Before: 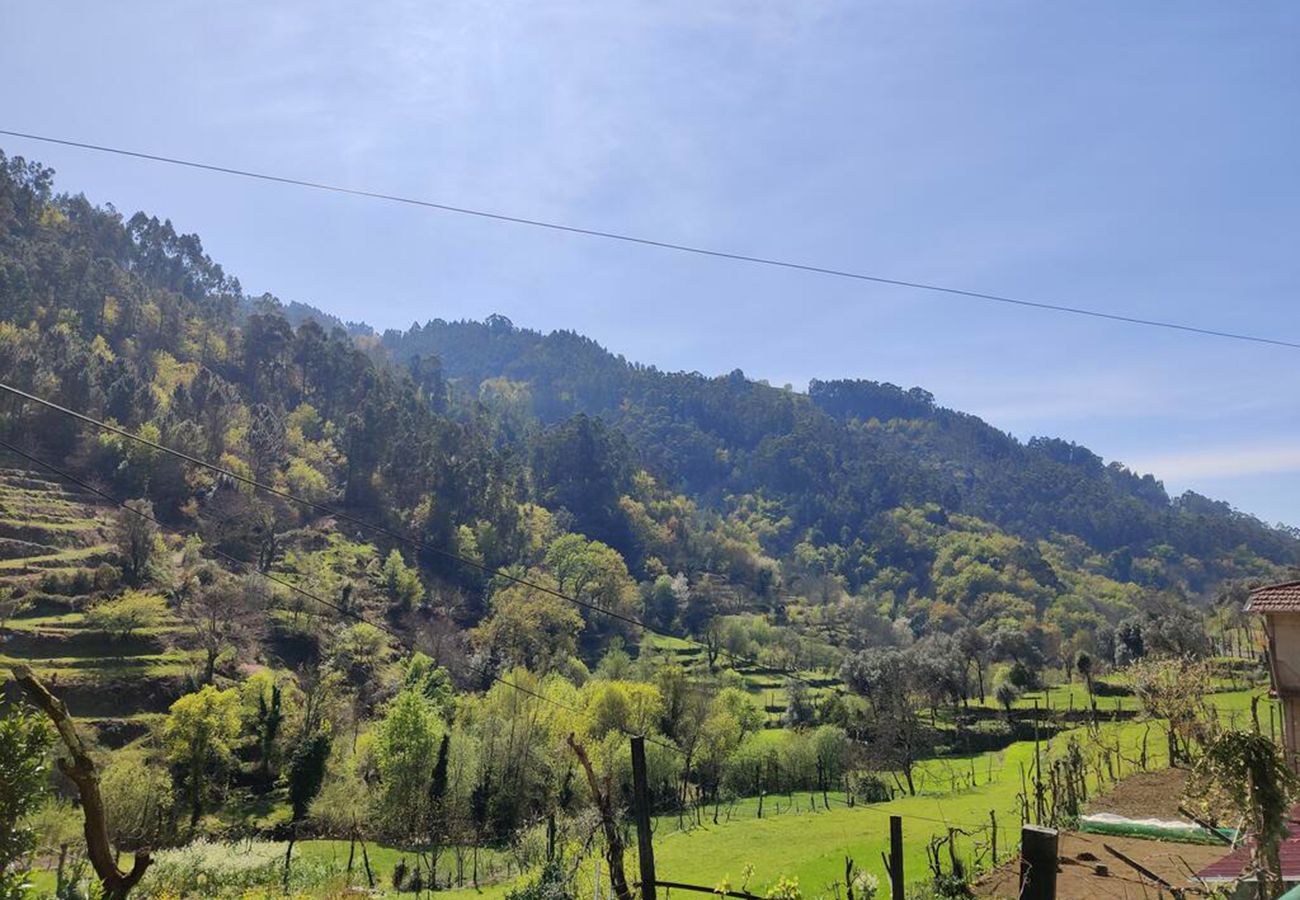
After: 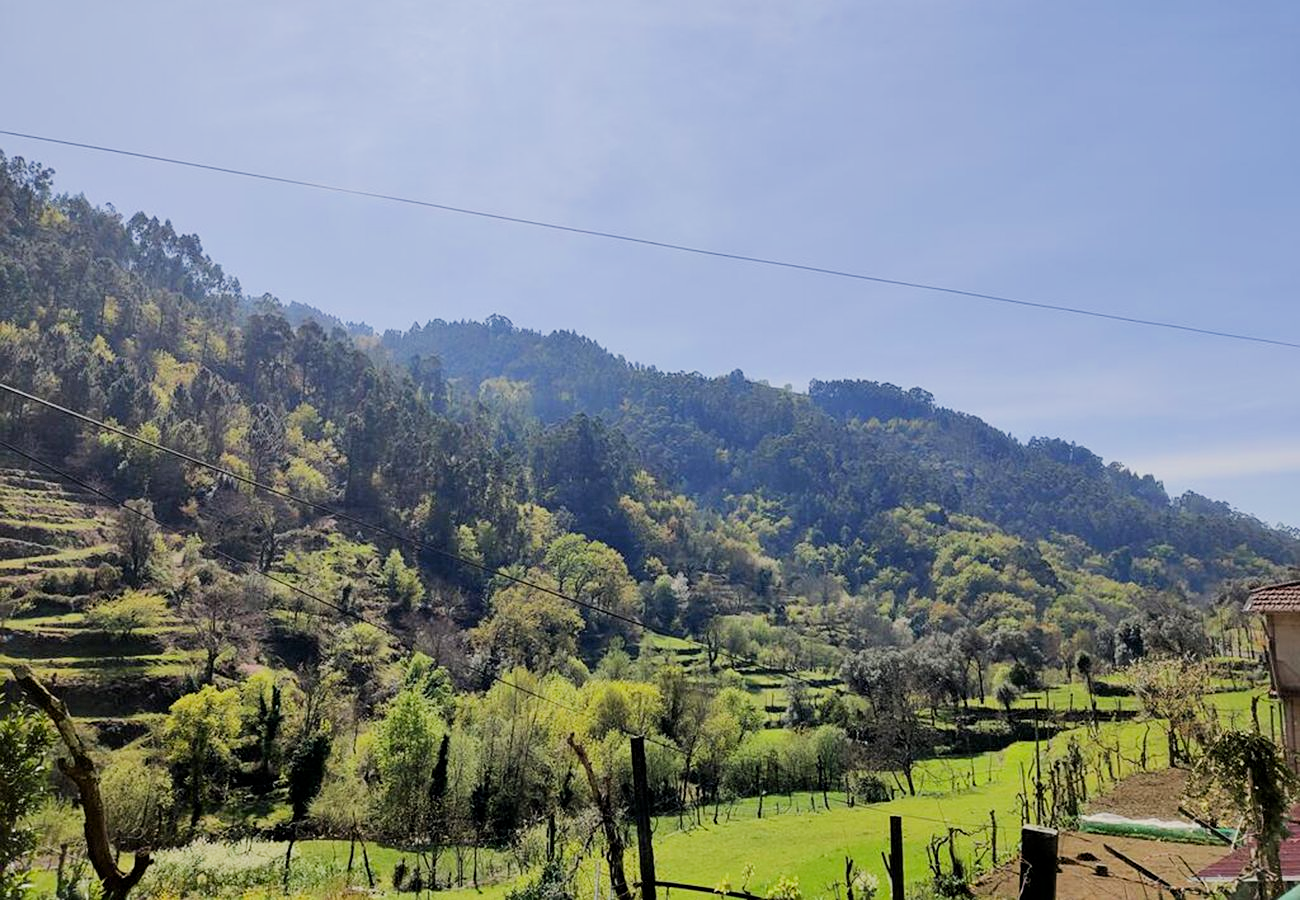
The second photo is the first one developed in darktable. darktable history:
sharpen: amount 0.205
filmic rgb: middle gray luminance 29.11%, black relative exposure -10.37 EV, white relative exposure 5.48 EV, threshold 2.94 EV, target black luminance 0%, hardness 3.97, latitude 1.74%, contrast 1.123, highlights saturation mix 5.52%, shadows ↔ highlights balance 15.41%, iterations of high-quality reconstruction 0, contrast in shadows safe, enable highlight reconstruction true
exposure: black level correction 0.005, exposure 0.283 EV, compensate highlight preservation false
